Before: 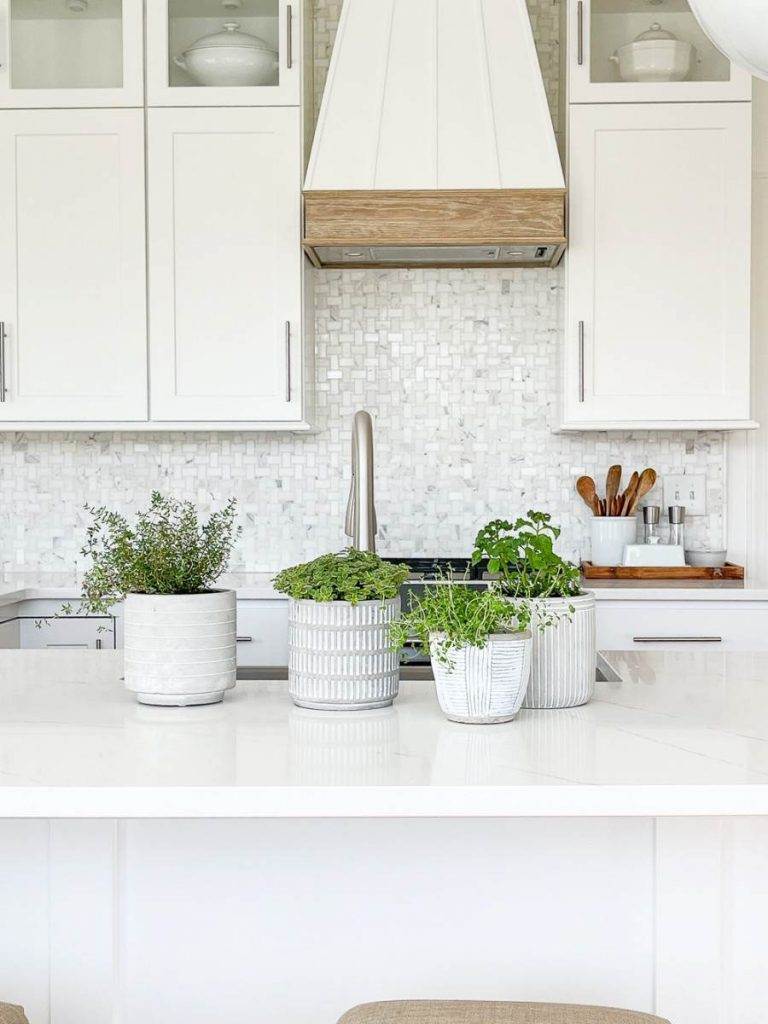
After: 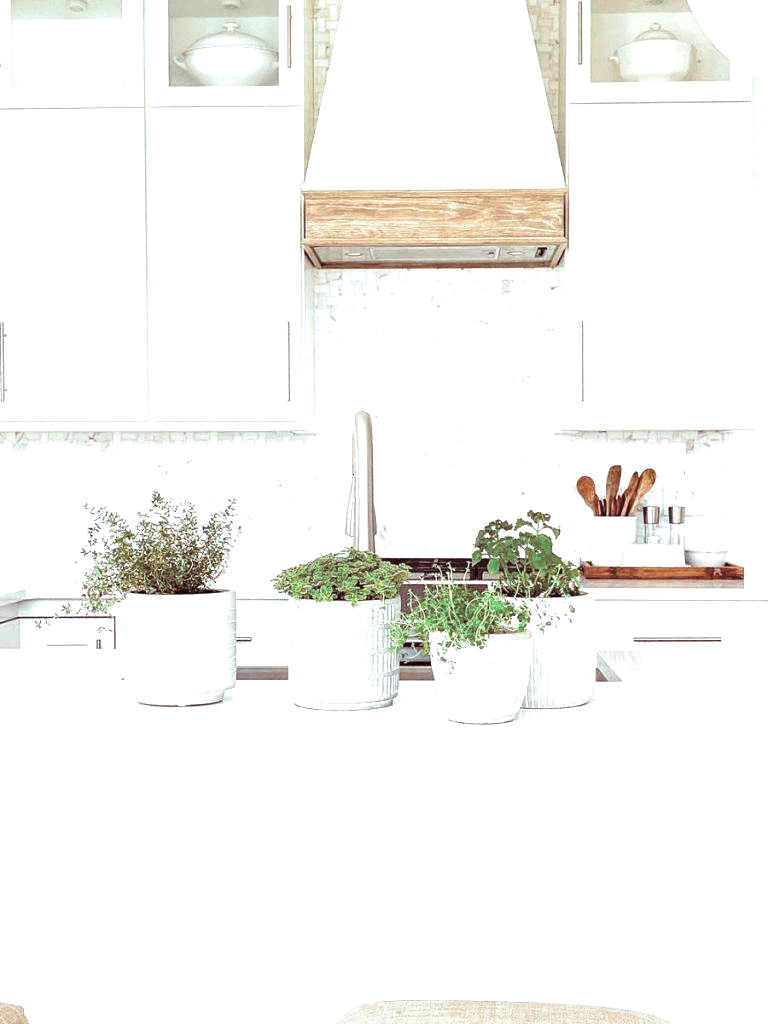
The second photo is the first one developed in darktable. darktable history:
split-toning: highlights › hue 180°
color zones: curves: ch0 [(0, 0.5) (0.125, 0.4) (0.25, 0.5) (0.375, 0.4) (0.5, 0.4) (0.625, 0.35) (0.75, 0.35) (0.875, 0.5)]; ch1 [(0, 0.35) (0.125, 0.45) (0.25, 0.35) (0.375, 0.35) (0.5, 0.35) (0.625, 0.35) (0.75, 0.45) (0.875, 0.35)]; ch2 [(0, 0.6) (0.125, 0.5) (0.25, 0.5) (0.375, 0.6) (0.5, 0.6) (0.625, 0.5) (0.75, 0.5) (0.875, 0.5)]
grain: coarseness 0.09 ISO
exposure: black level correction 0, exposure 1.1 EV, compensate highlight preservation false
